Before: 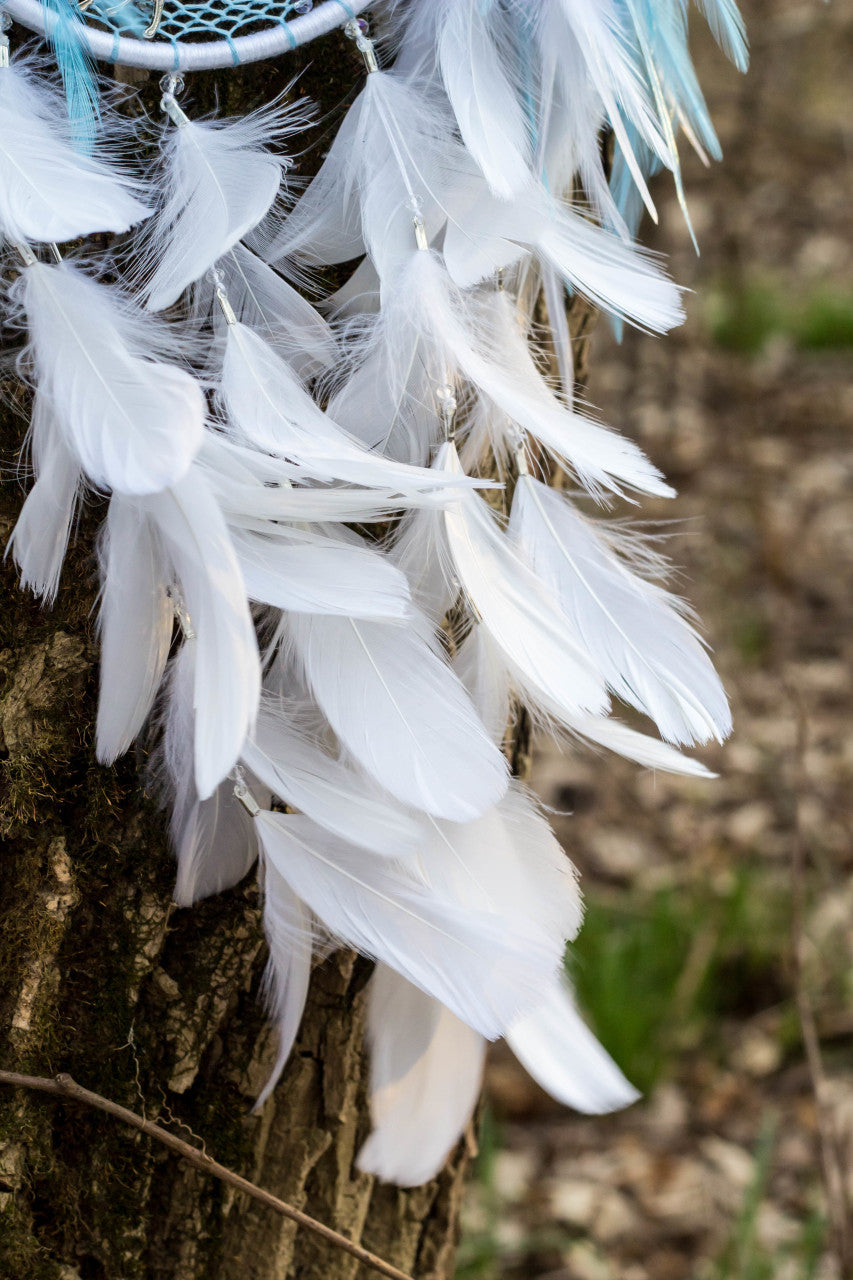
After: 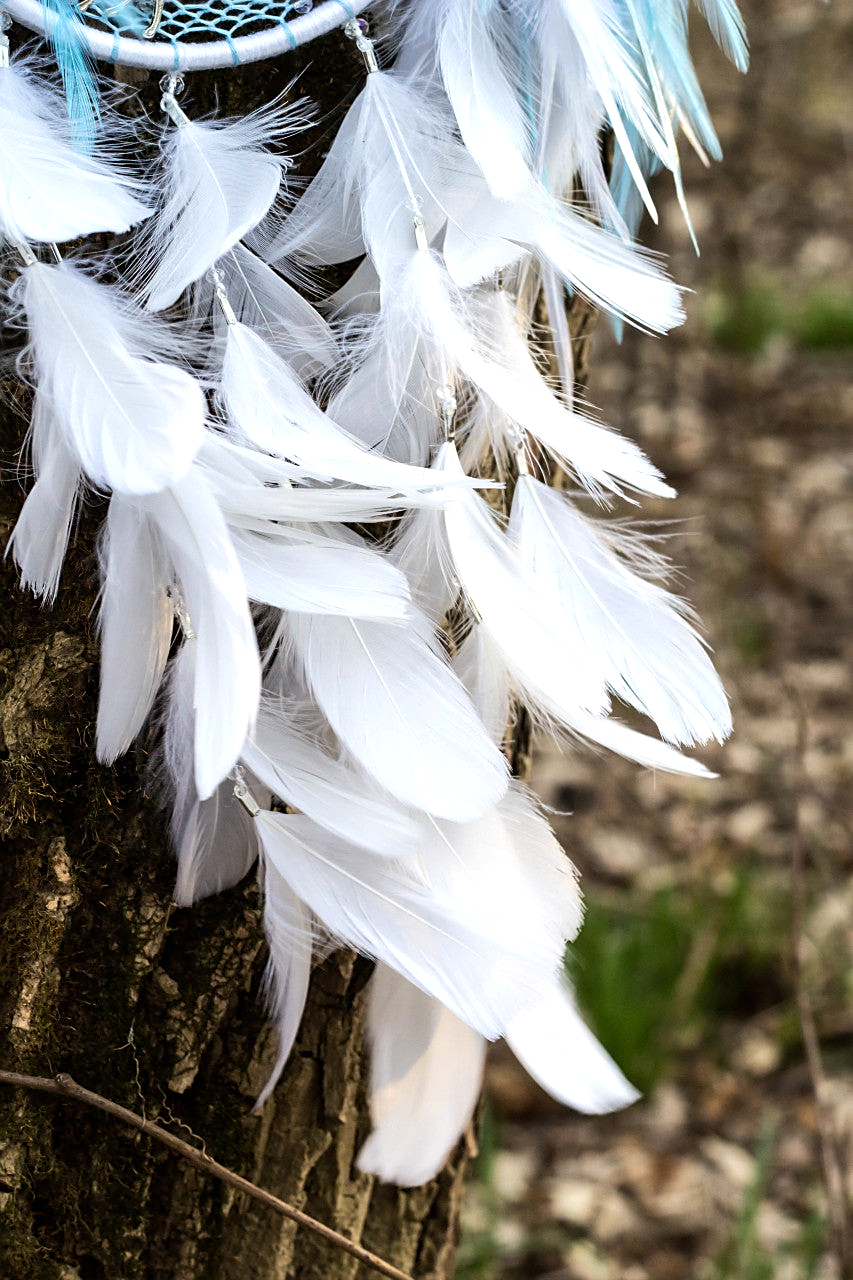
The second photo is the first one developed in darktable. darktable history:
sharpen: radius 1.864, amount 0.398, threshold 1.271
tone equalizer: -8 EV -0.417 EV, -7 EV -0.389 EV, -6 EV -0.333 EV, -5 EV -0.222 EV, -3 EV 0.222 EV, -2 EV 0.333 EV, -1 EV 0.389 EV, +0 EV 0.417 EV, edges refinement/feathering 500, mask exposure compensation -1.57 EV, preserve details no
